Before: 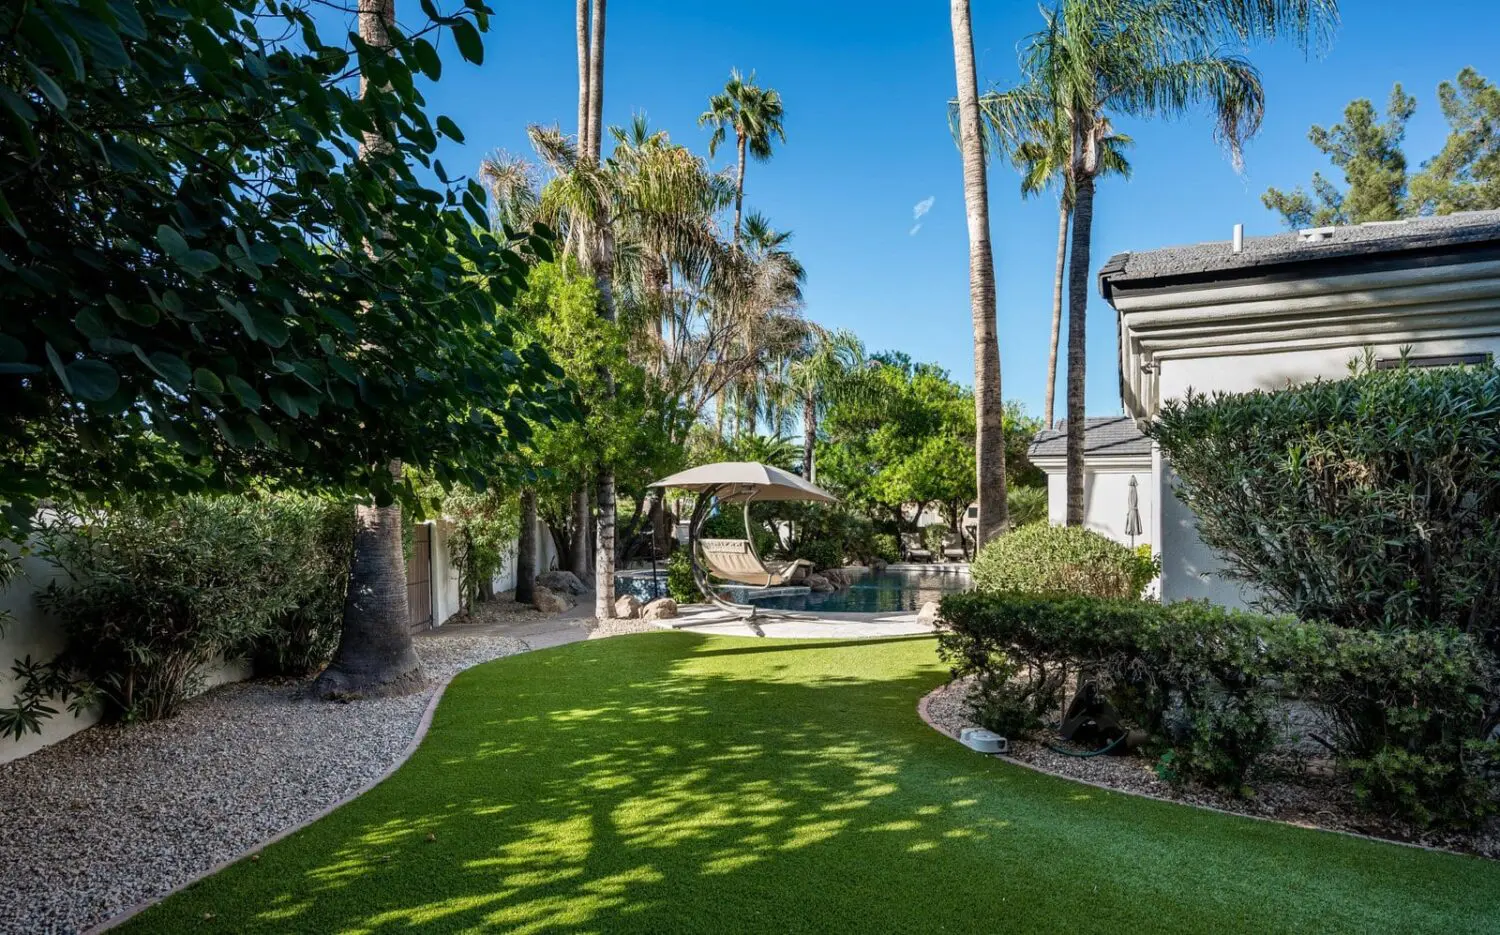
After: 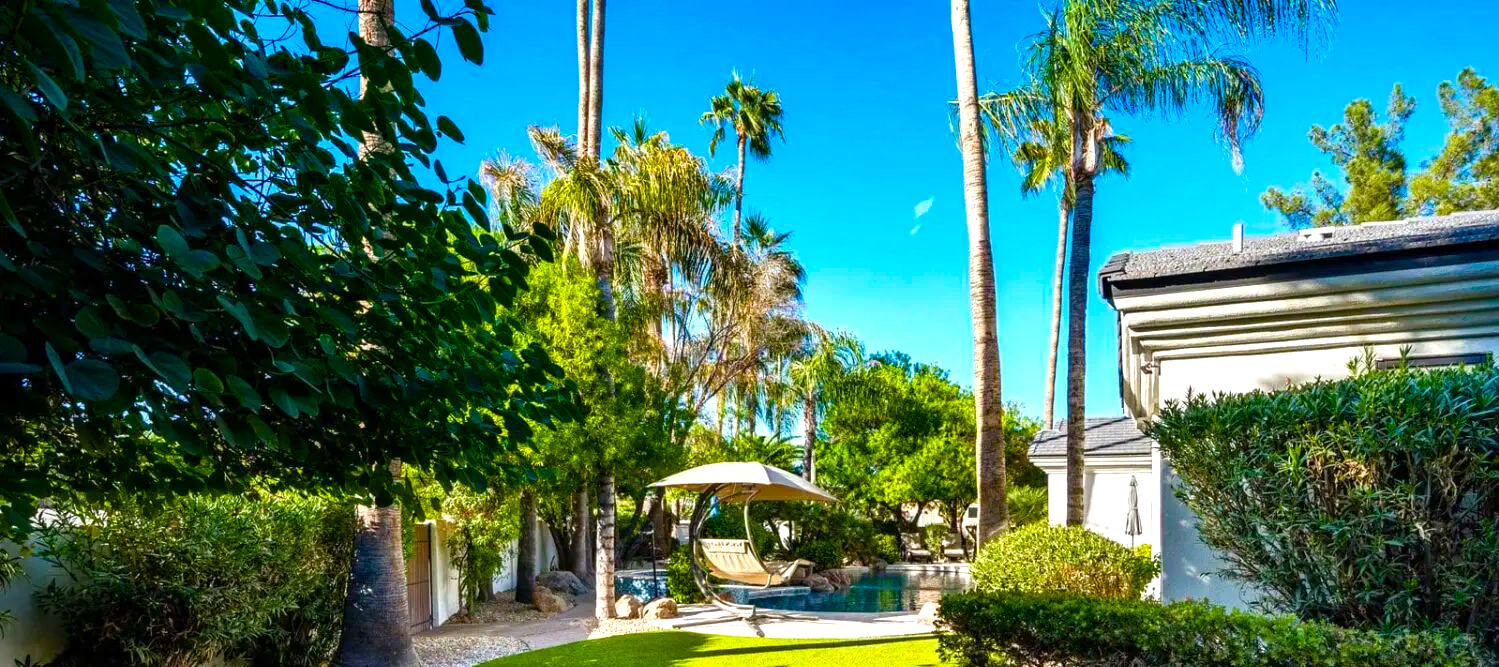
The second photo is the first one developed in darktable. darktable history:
tone equalizer: on, module defaults
crop: bottom 28.576%
color balance rgb: linear chroma grading › global chroma 25%, perceptual saturation grading › global saturation 45%, perceptual saturation grading › highlights -50%, perceptual saturation grading › shadows 30%, perceptual brilliance grading › global brilliance 18%, global vibrance 40%
